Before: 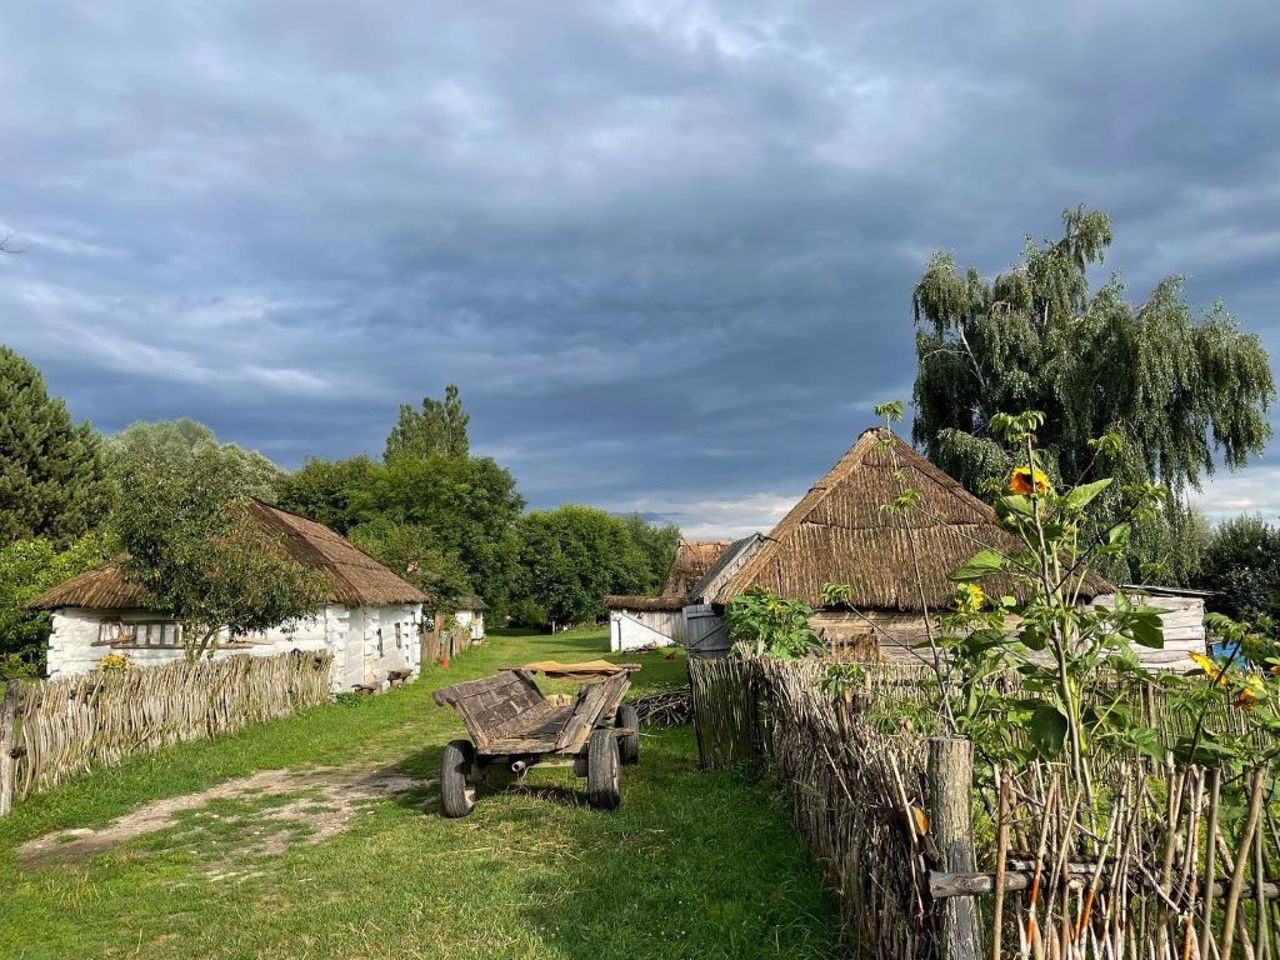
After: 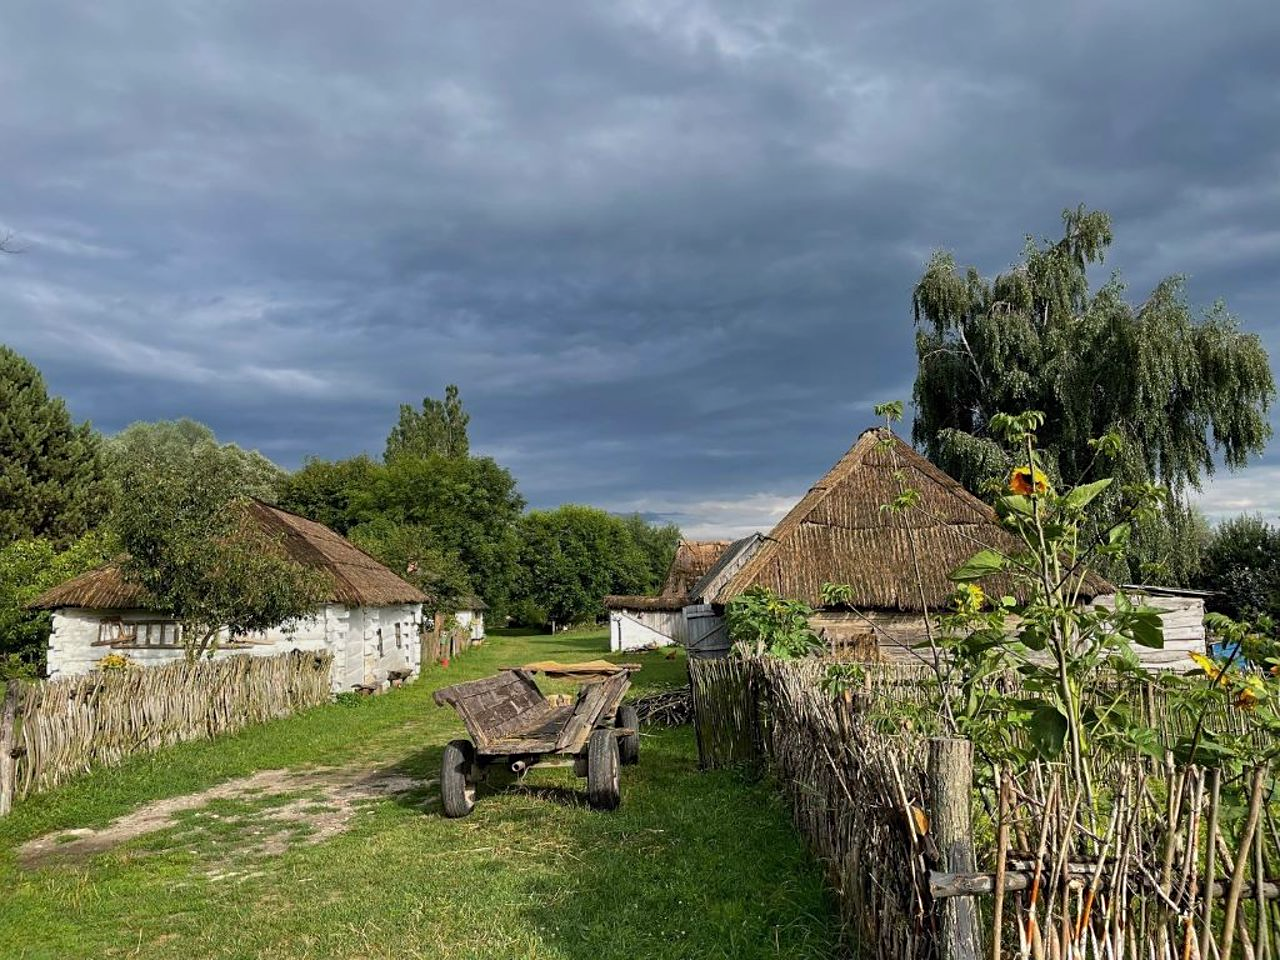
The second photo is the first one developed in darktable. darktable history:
graduated density: rotation -0.352°, offset 57.64
sharpen: amount 0.2
